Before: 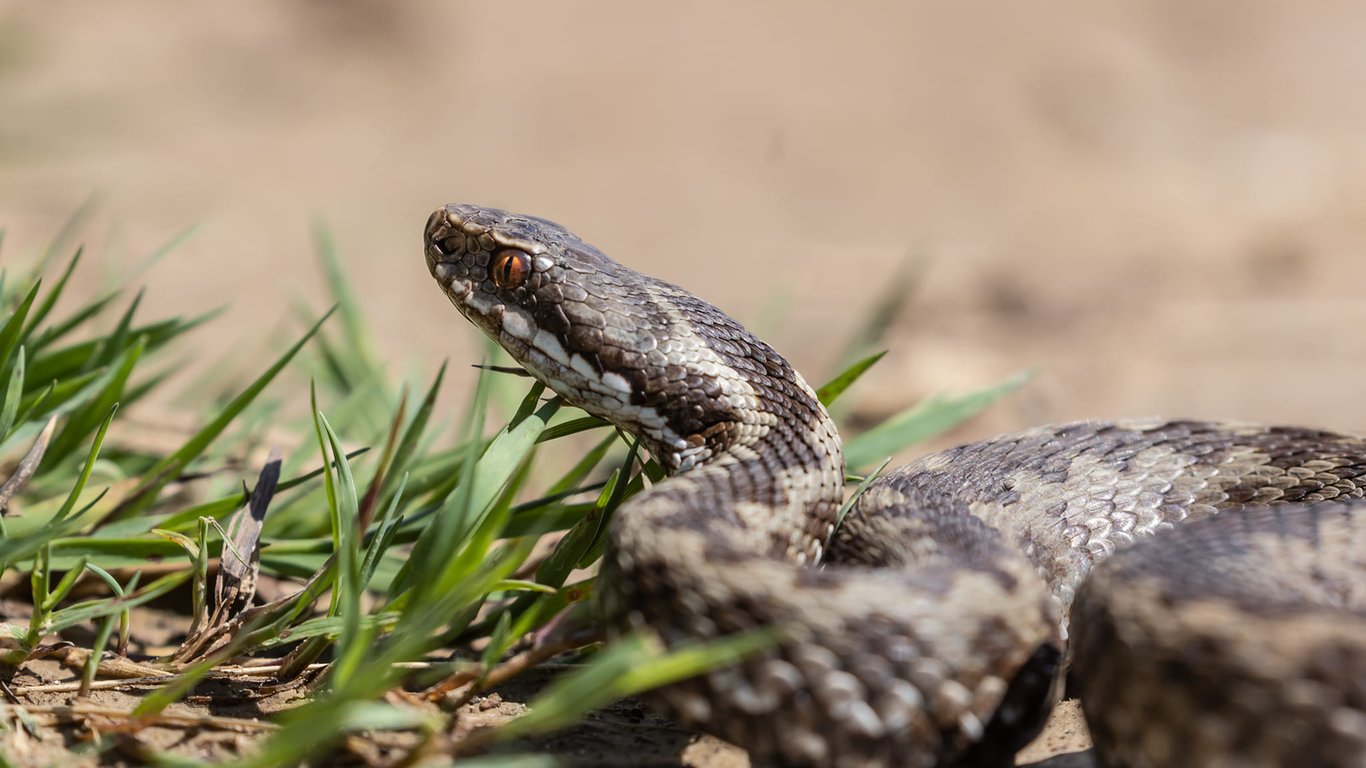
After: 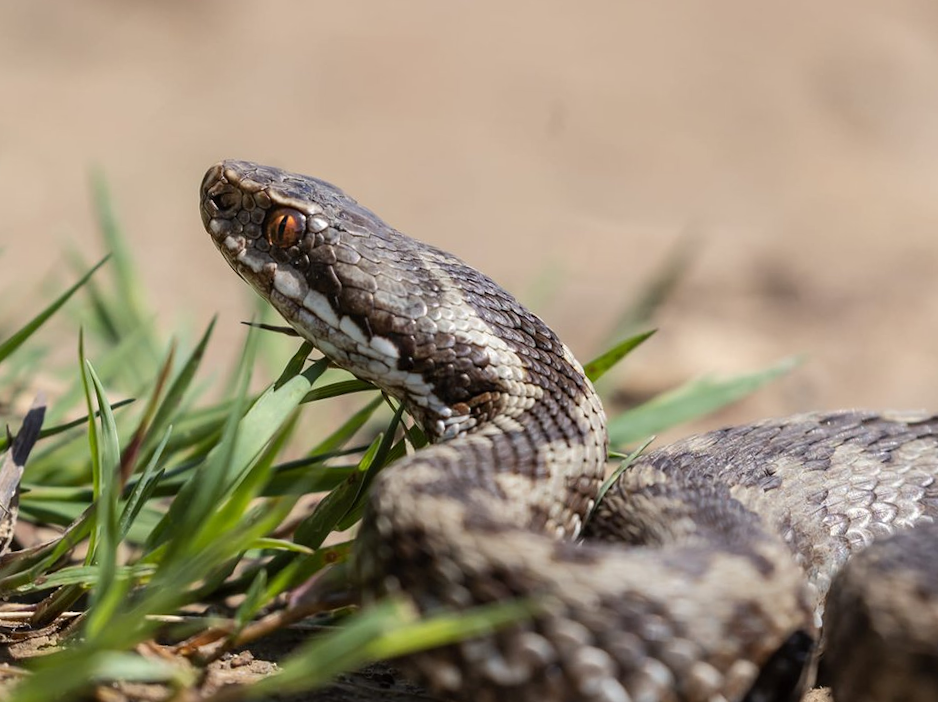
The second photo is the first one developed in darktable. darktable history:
crop and rotate: angle -3.04°, left 13.944%, top 0.017%, right 11.006%, bottom 0.071%
